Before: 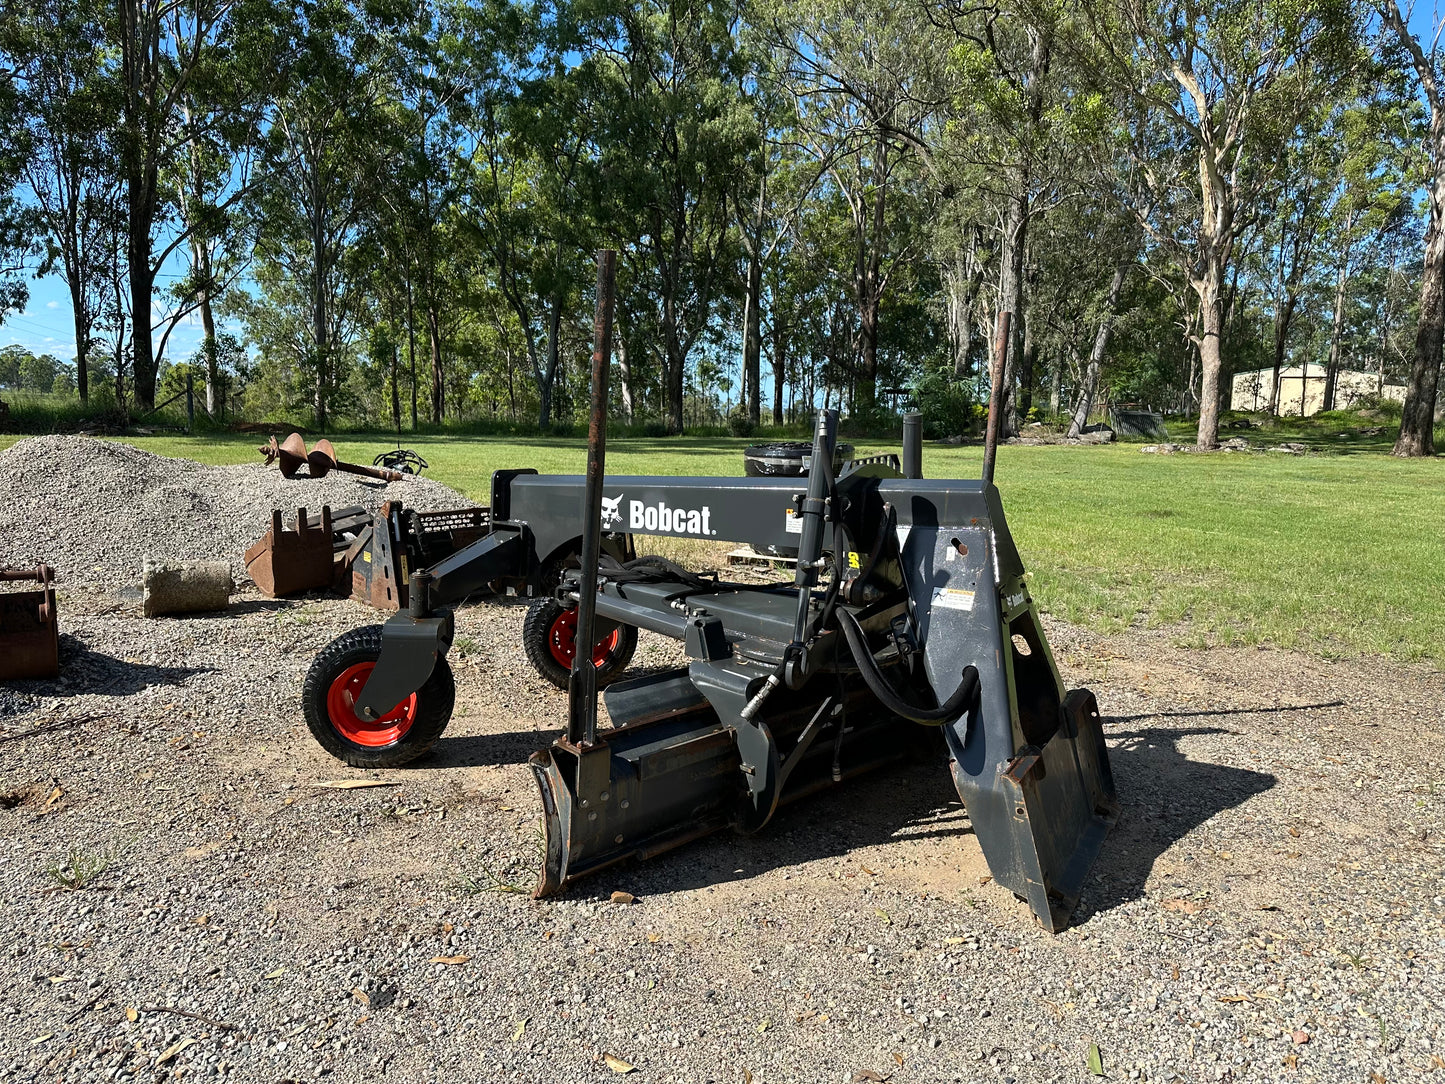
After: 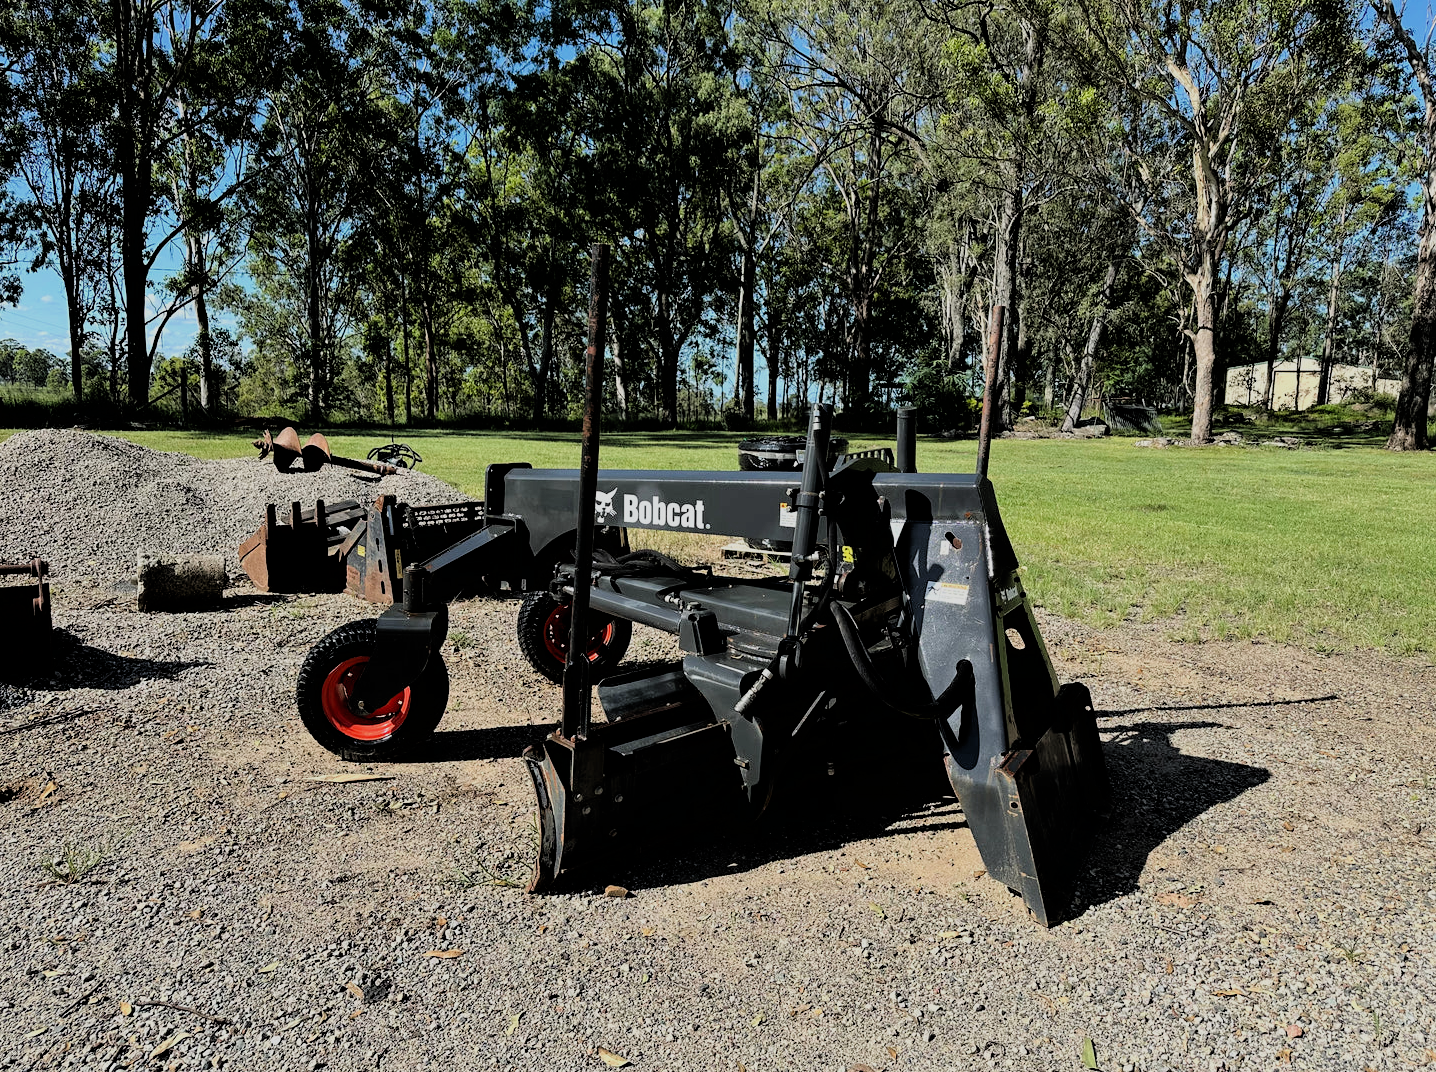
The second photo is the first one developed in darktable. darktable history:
filmic rgb: black relative exposure -4.4 EV, white relative exposure 5.02 EV, hardness 2.19, latitude 40.82%, contrast 1.147, highlights saturation mix 11.47%, shadows ↔ highlights balance 1.12%, add noise in highlights 0.001, color science v3 (2019), use custom middle-gray values true, iterations of high-quality reconstruction 0, contrast in highlights soft
crop: left 0.453%, top 0.628%, right 0.133%, bottom 0.447%
